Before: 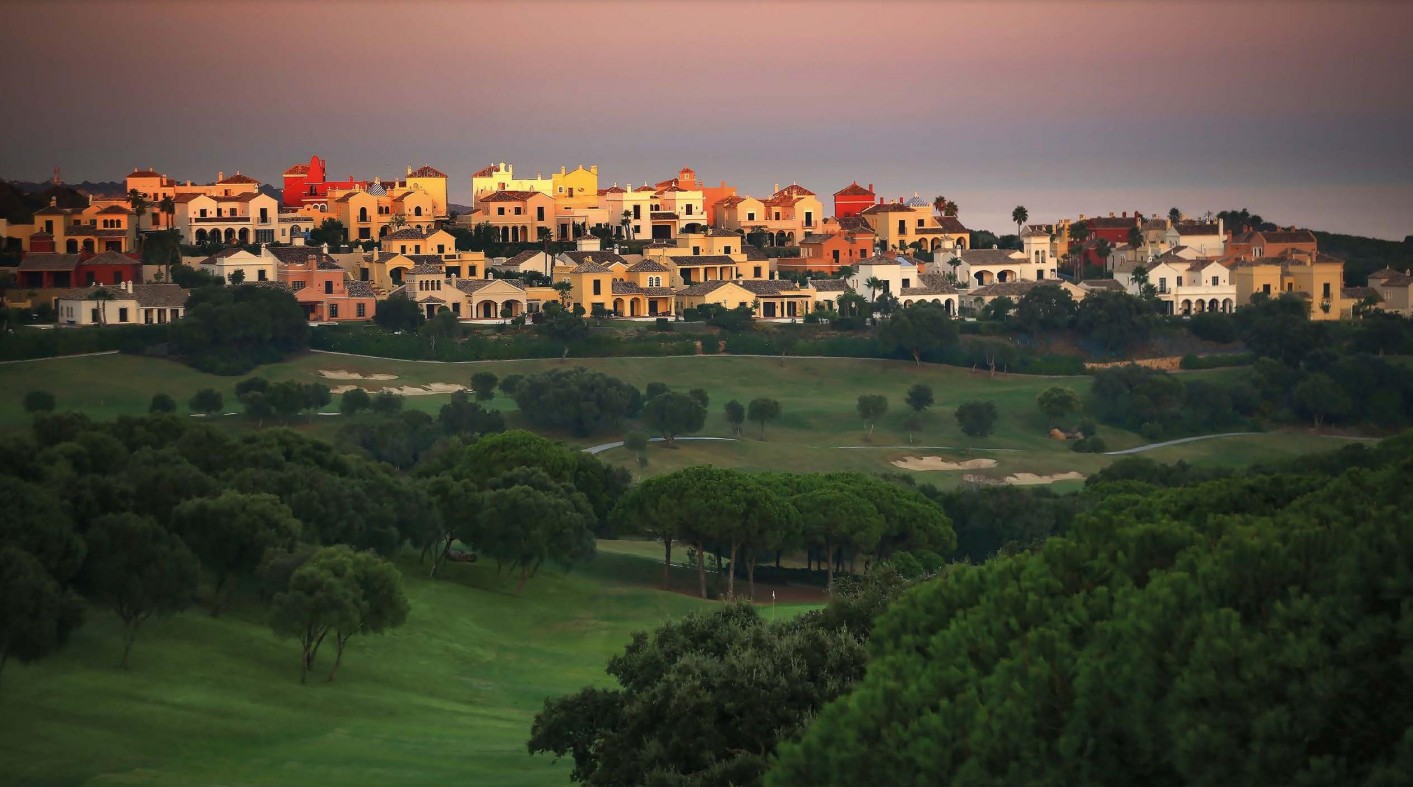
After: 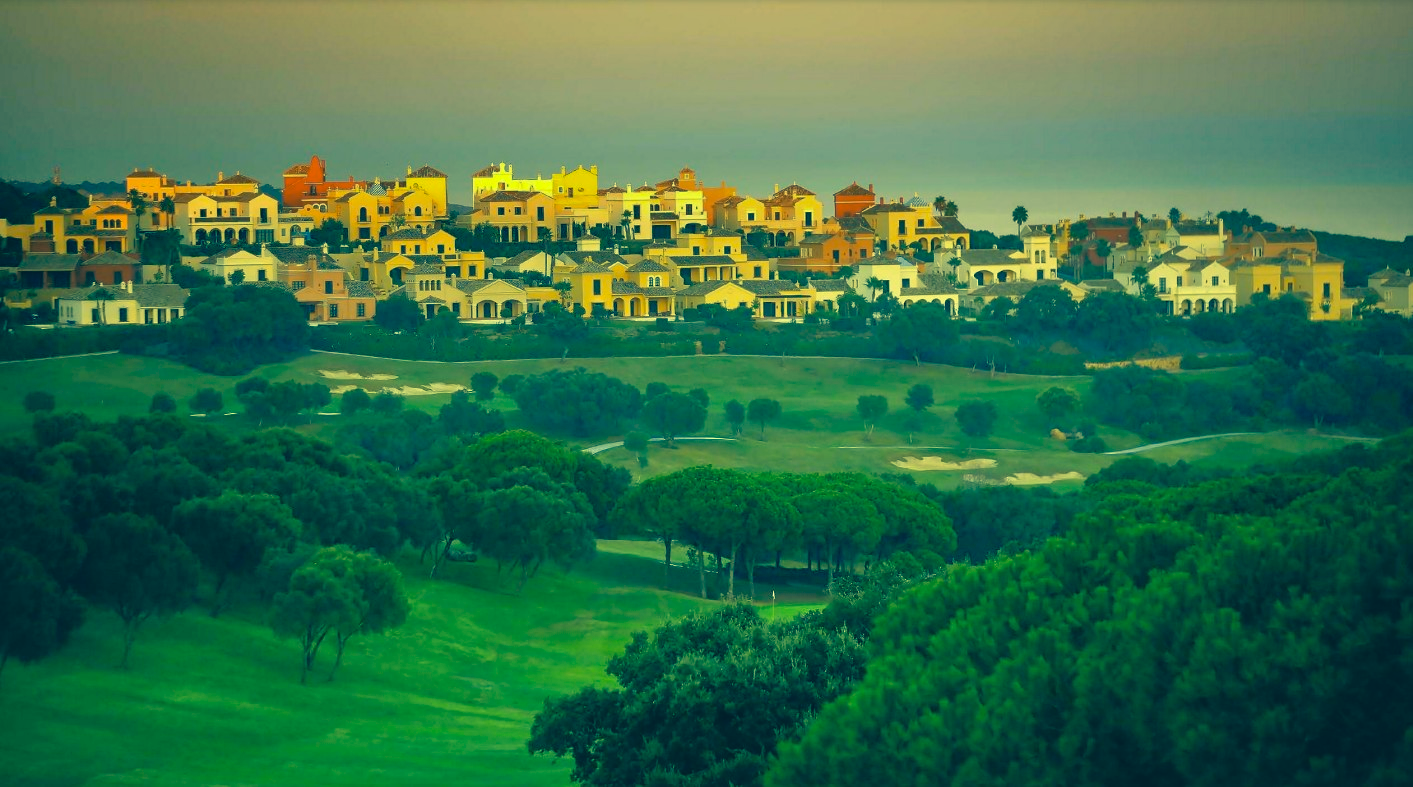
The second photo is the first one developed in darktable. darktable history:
tone equalizer: -7 EV 0.152 EV, -6 EV 0.574 EV, -5 EV 1.16 EV, -4 EV 1.35 EV, -3 EV 1.12 EV, -2 EV 0.6 EV, -1 EV 0.168 EV
color correction: highlights a* -15.19, highlights b* 39.76, shadows a* -39.27, shadows b* -25.65
